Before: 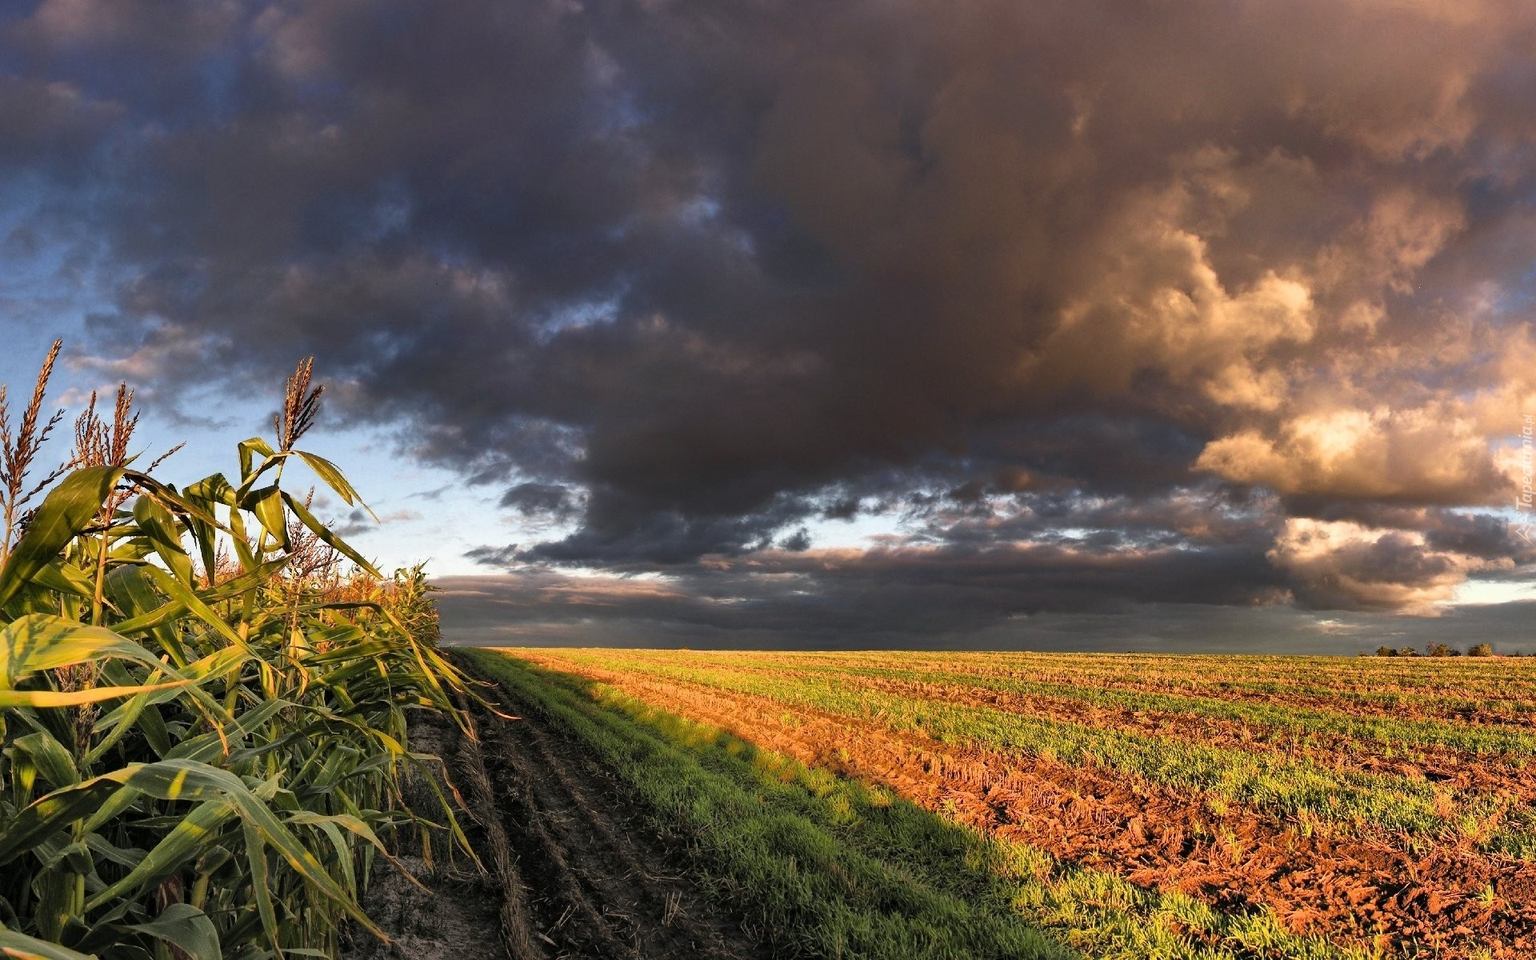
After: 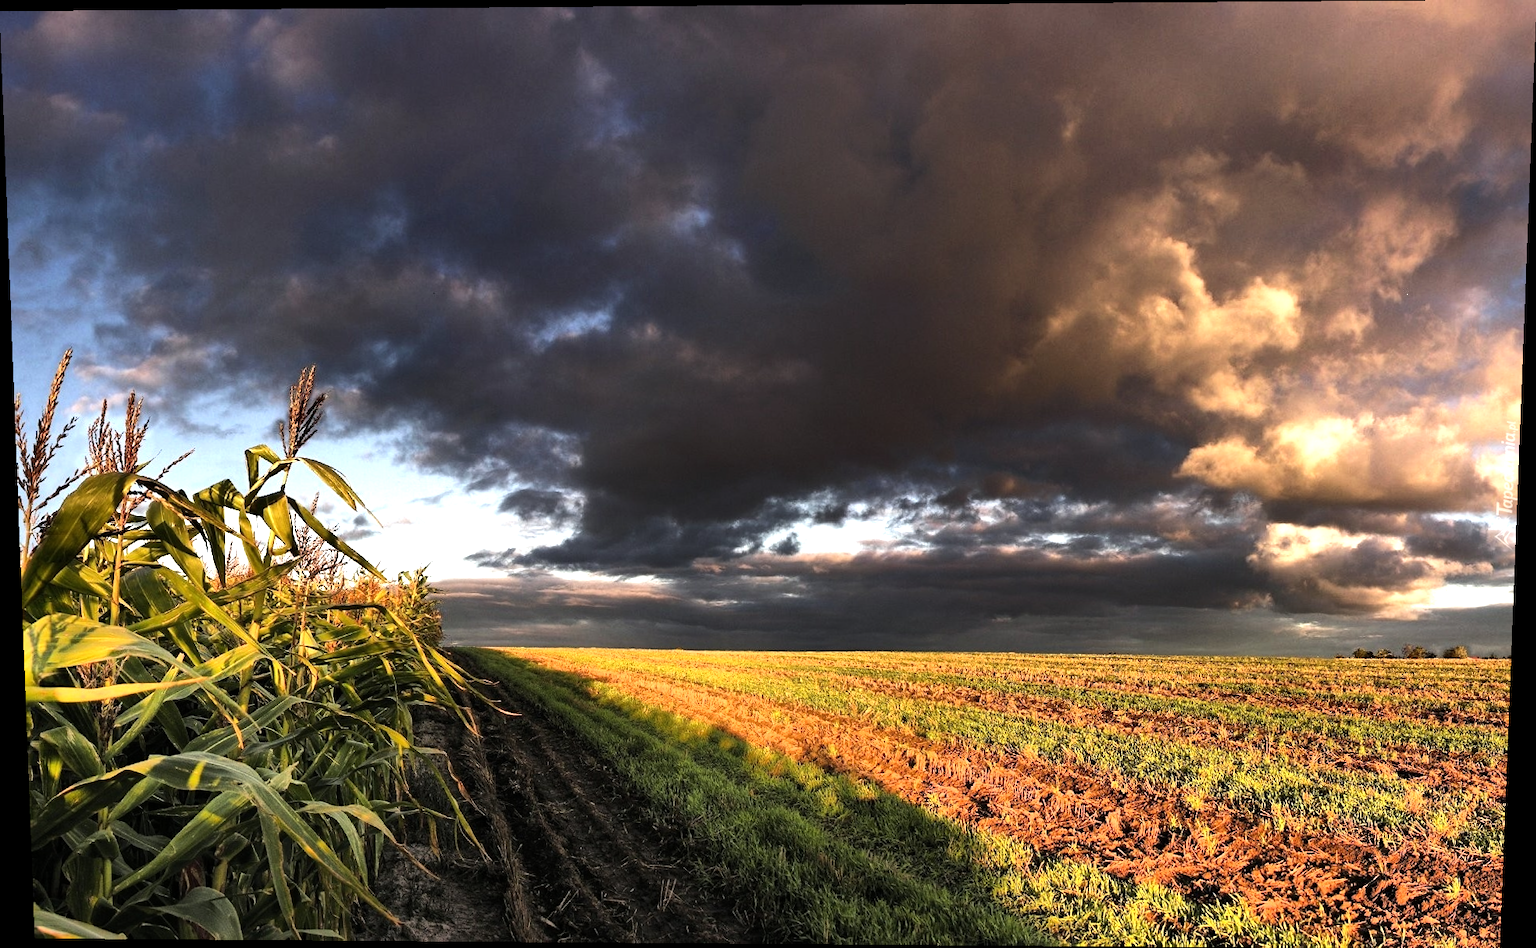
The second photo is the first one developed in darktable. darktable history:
rotate and perspective: lens shift (vertical) 0.048, lens shift (horizontal) -0.024, automatic cropping off
tone equalizer: -8 EV -0.75 EV, -7 EV -0.7 EV, -6 EV -0.6 EV, -5 EV -0.4 EV, -3 EV 0.4 EV, -2 EV 0.6 EV, -1 EV 0.7 EV, +0 EV 0.75 EV, edges refinement/feathering 500, mask exposure compensation -1.57 EV, preserve details no
